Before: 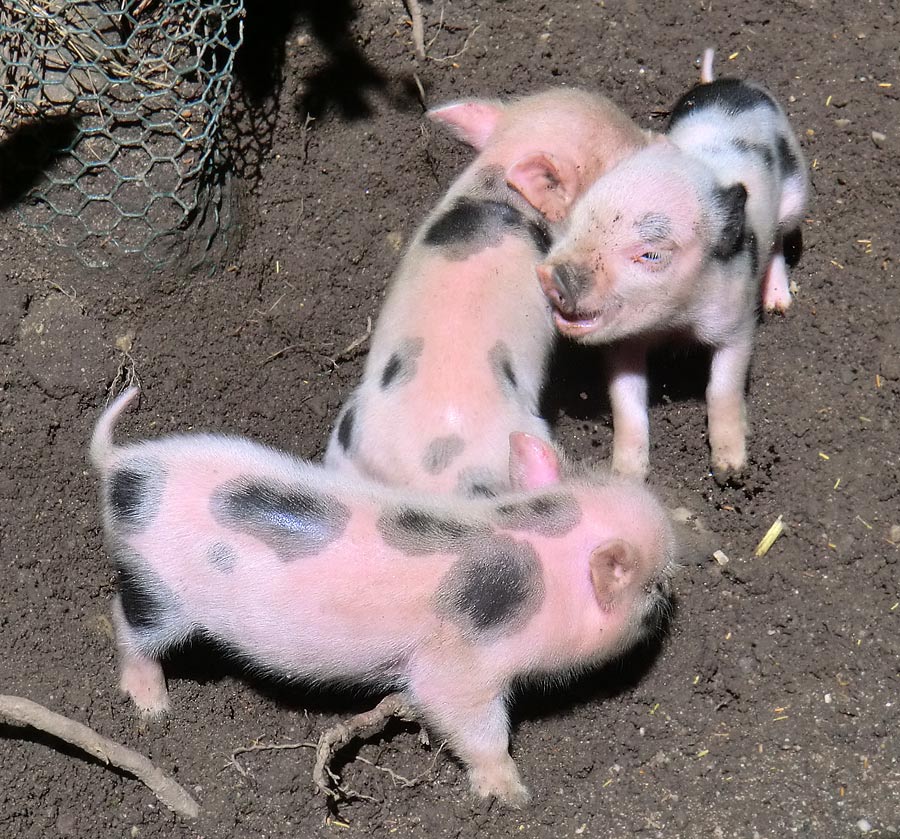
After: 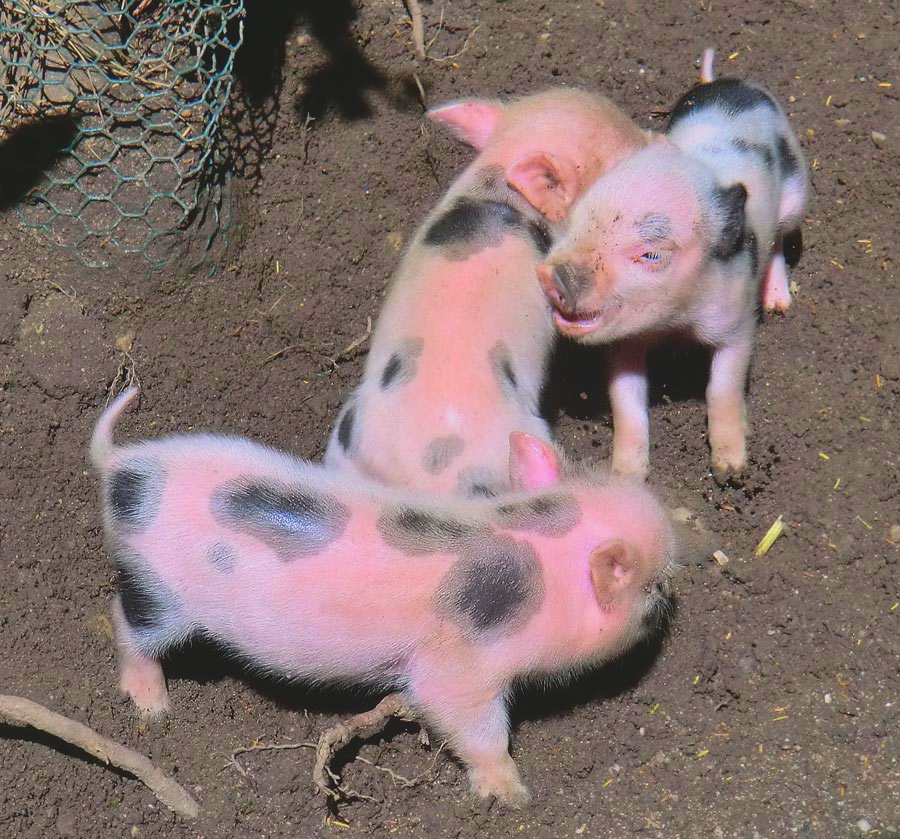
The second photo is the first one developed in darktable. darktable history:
velvia: on, module defaults
contrast brightness saturation: contrast -0.2, saturation 0.185
